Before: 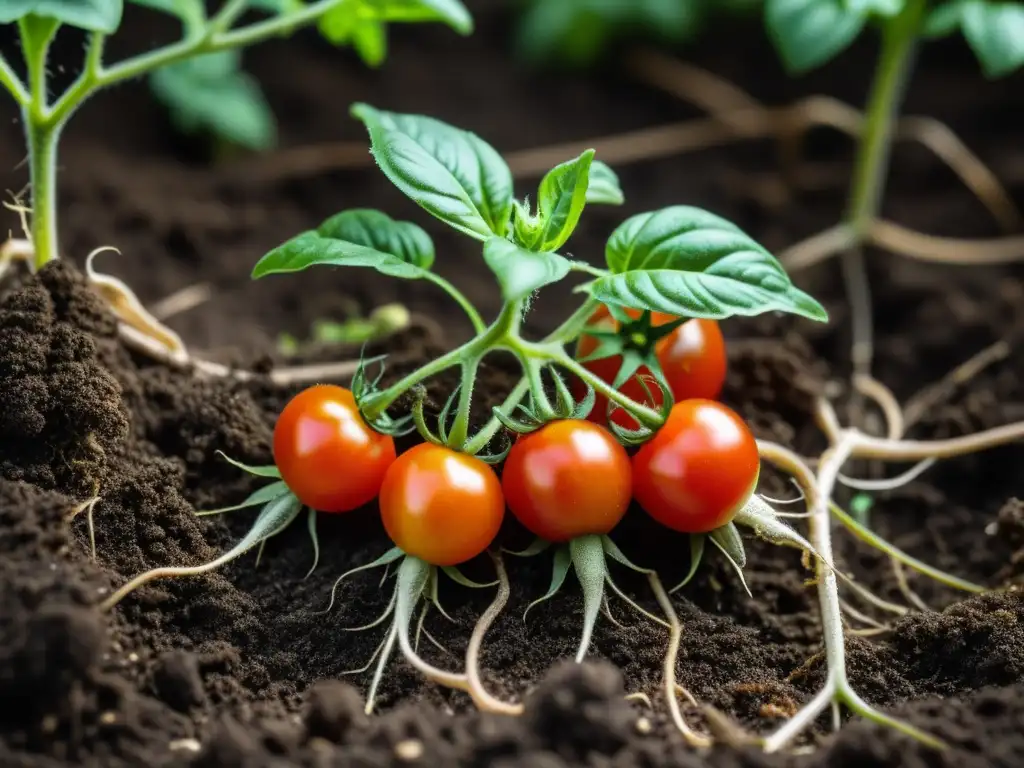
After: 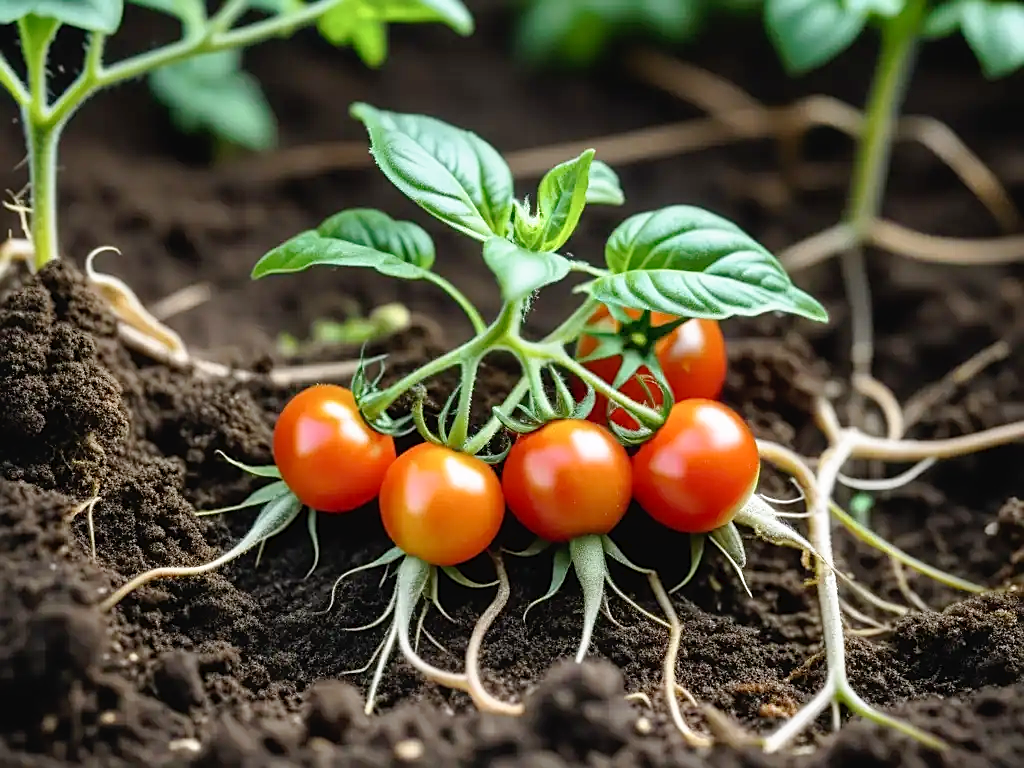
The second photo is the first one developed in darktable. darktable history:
tone curve: curves: ch0 [(0, 0) (0.003, 0.022) (0.011, 0.025) (0.025, 0.032) (0.044, 0.055) (0.069, 0.089) (0.1, 0.133) (0.136, 0.18) (0.177, 0.231) (0.224, 0.291) (0.277, 0.35) (0.335, 0.42) (0.399, 0.496) (0.468, 0.561) (0.543, 0.632) (0.623, 0.706) (0.709, 0.783) (0.801, 0.865) (0.898, 0.947) (1, 1)], preserve colors none
sharpen: on, module defaults
